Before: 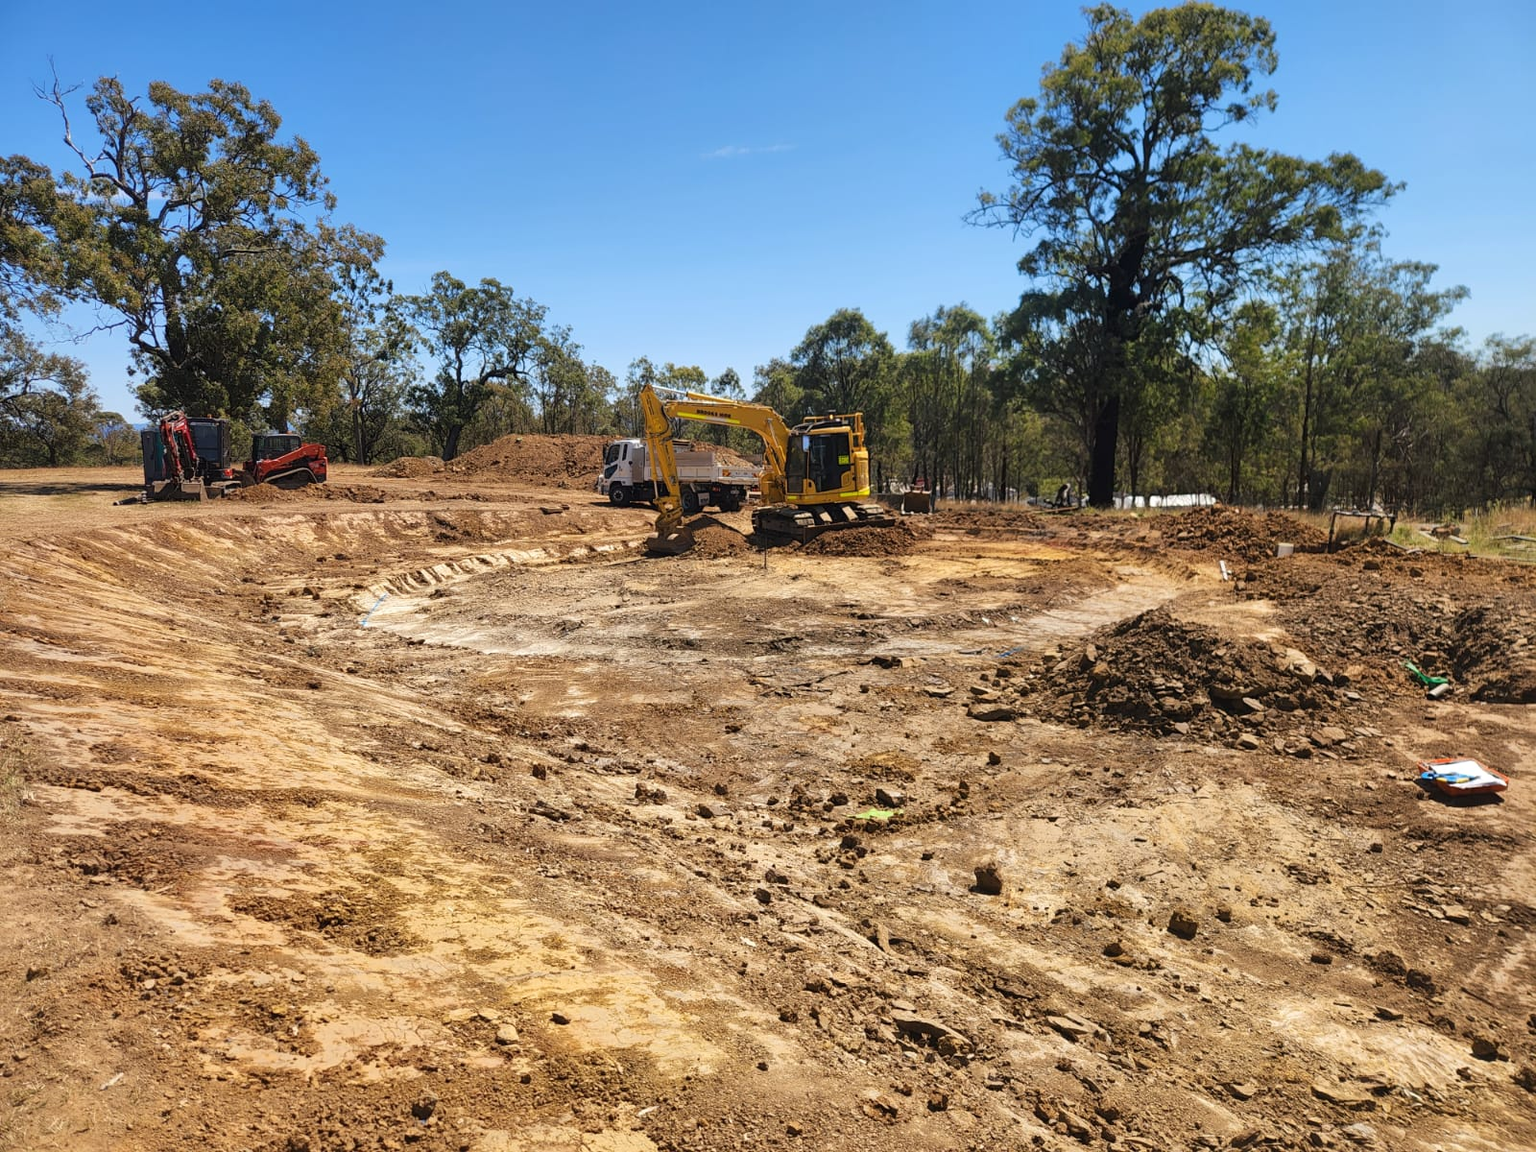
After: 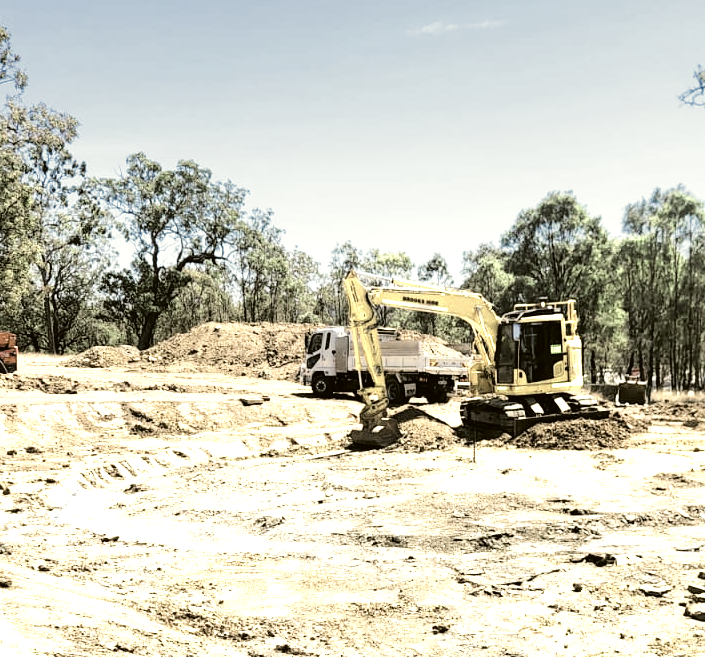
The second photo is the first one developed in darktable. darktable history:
crop: left 20.248%, top 10.86%, right 35.675%, bottom 34.321%
exposure: exposure 1.15 EV, compensate highlight preservation false
color correction: highlights a* -1.43, highlights b* 10.12, shadows a* 0.395, shadows b* 19.35
contrast brightness saturation: contrast -0.02, brightness -0.01, saturation 0.03
filmic rgb: black relative exposure -5 EV, white relative exposure 3.5 EV, hardness 3.19, contrast 1.2, highlights saturation mix -50%
color zones: curves: ch0 [(0.25, 0.667) (0.758, 0.368)]; ch1 [(0.215, 0.245) (0.761, 0.373)]; ch2 [(0.247, 0.554) (0.761, 0.436)]
